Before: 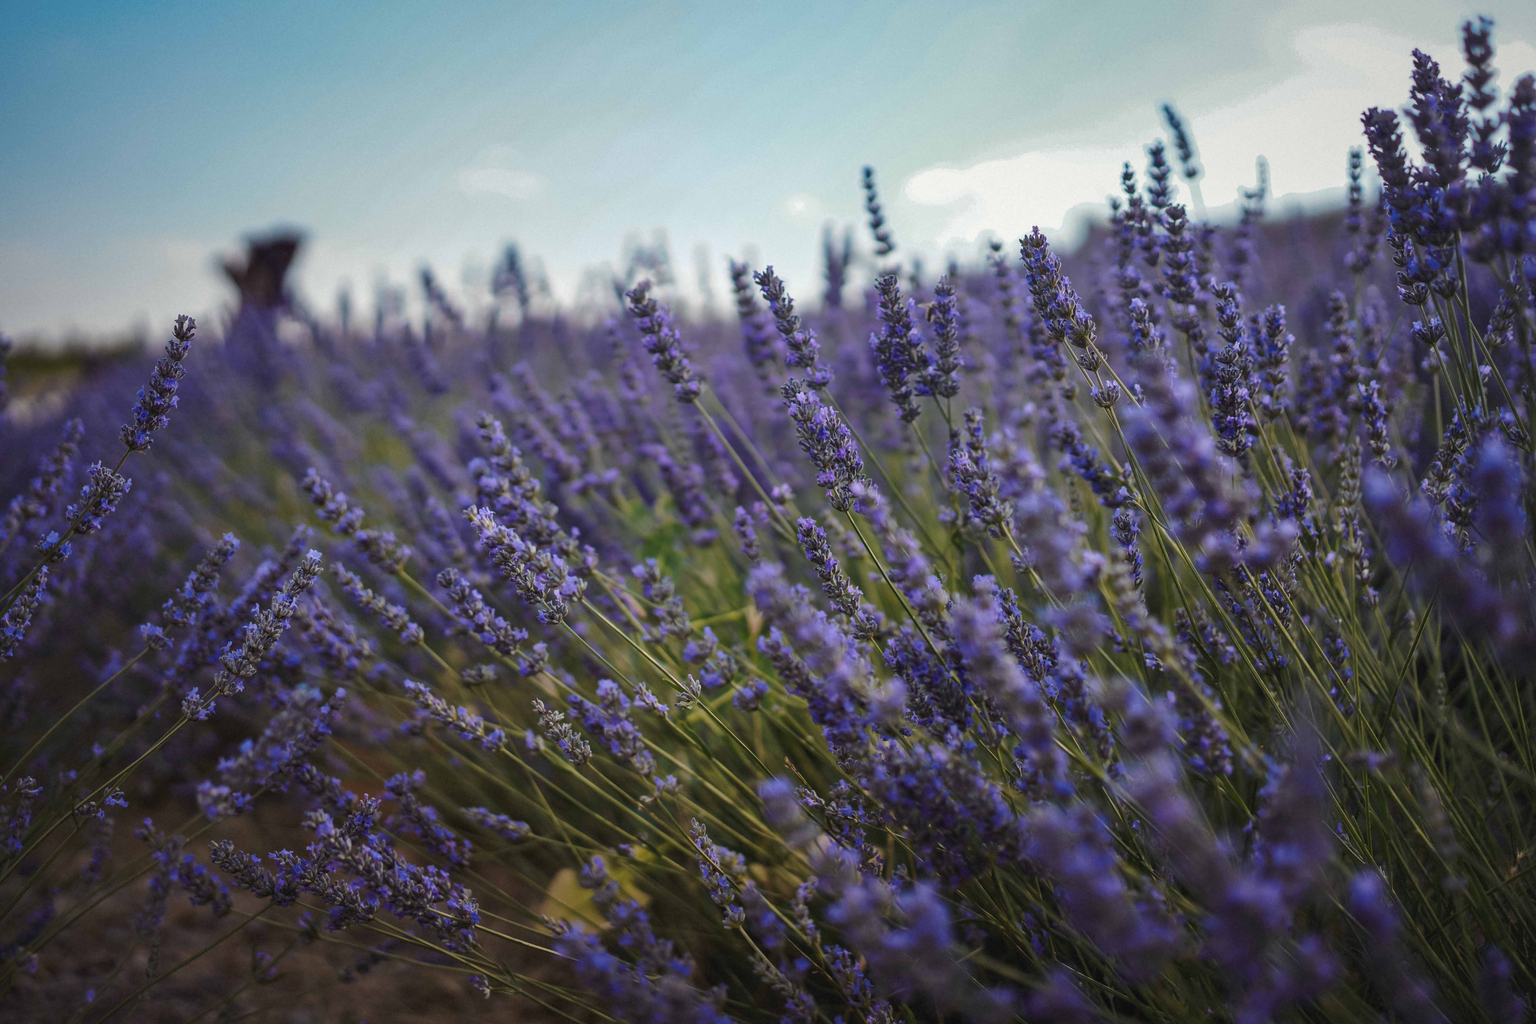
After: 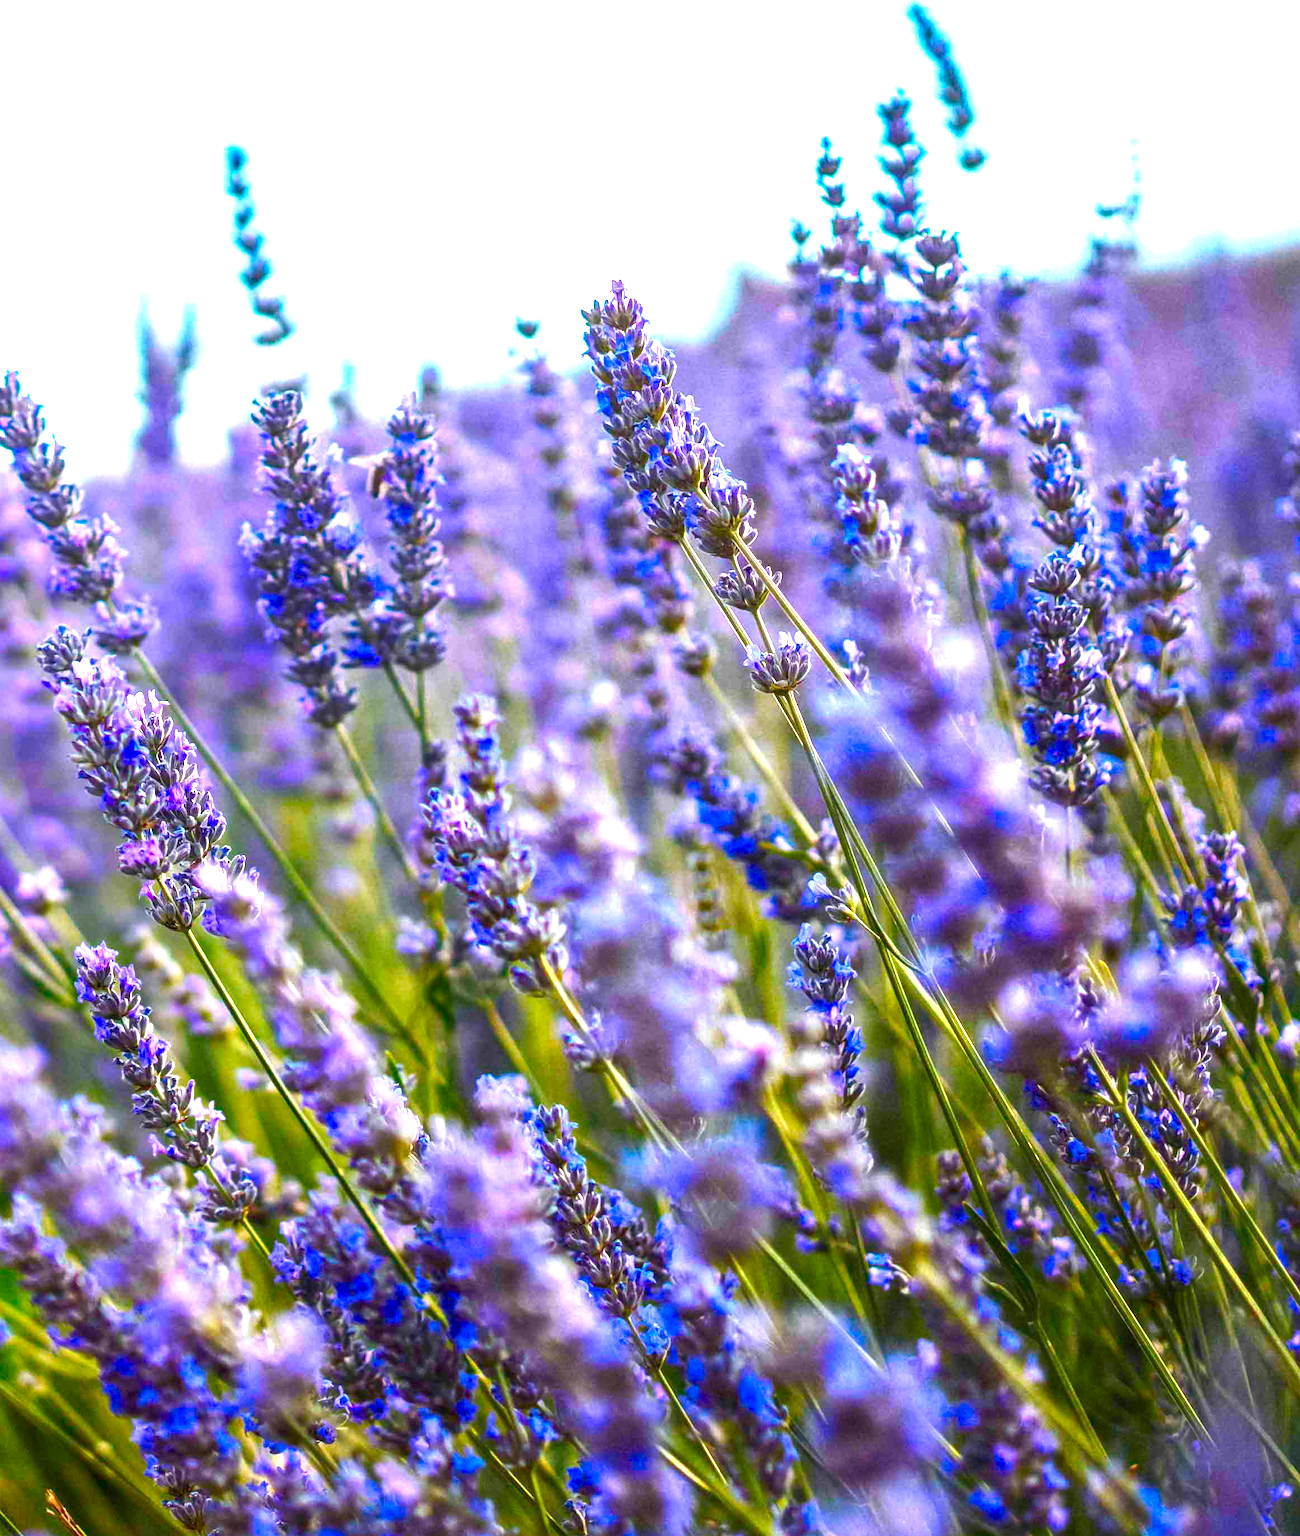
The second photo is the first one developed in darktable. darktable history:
local contrast: on, module defaults
exposure: exposure 1.241 EV, compensate highlight preservation false
crop and rotate: left 49.776%, top 10.118%, right 13.092%, bottom 24.066%
color correction: highlights b* 0.056, saturation 1.76
color balance rgb: shadows lift › luminance -9.97%, shadows lift › chroma 0.699%, shadows lift › hue 112.96°, perceptual saturation grading › global saturation 25.254%, perceptual saturation grading › highlights -50.299%, perceptual saturation grading › shadows 30.197%, perceptual brilliance grading › global brilliance 15.713%, perceptual brilliance grading › shadows -34.912%, global vibrance 9.302%
